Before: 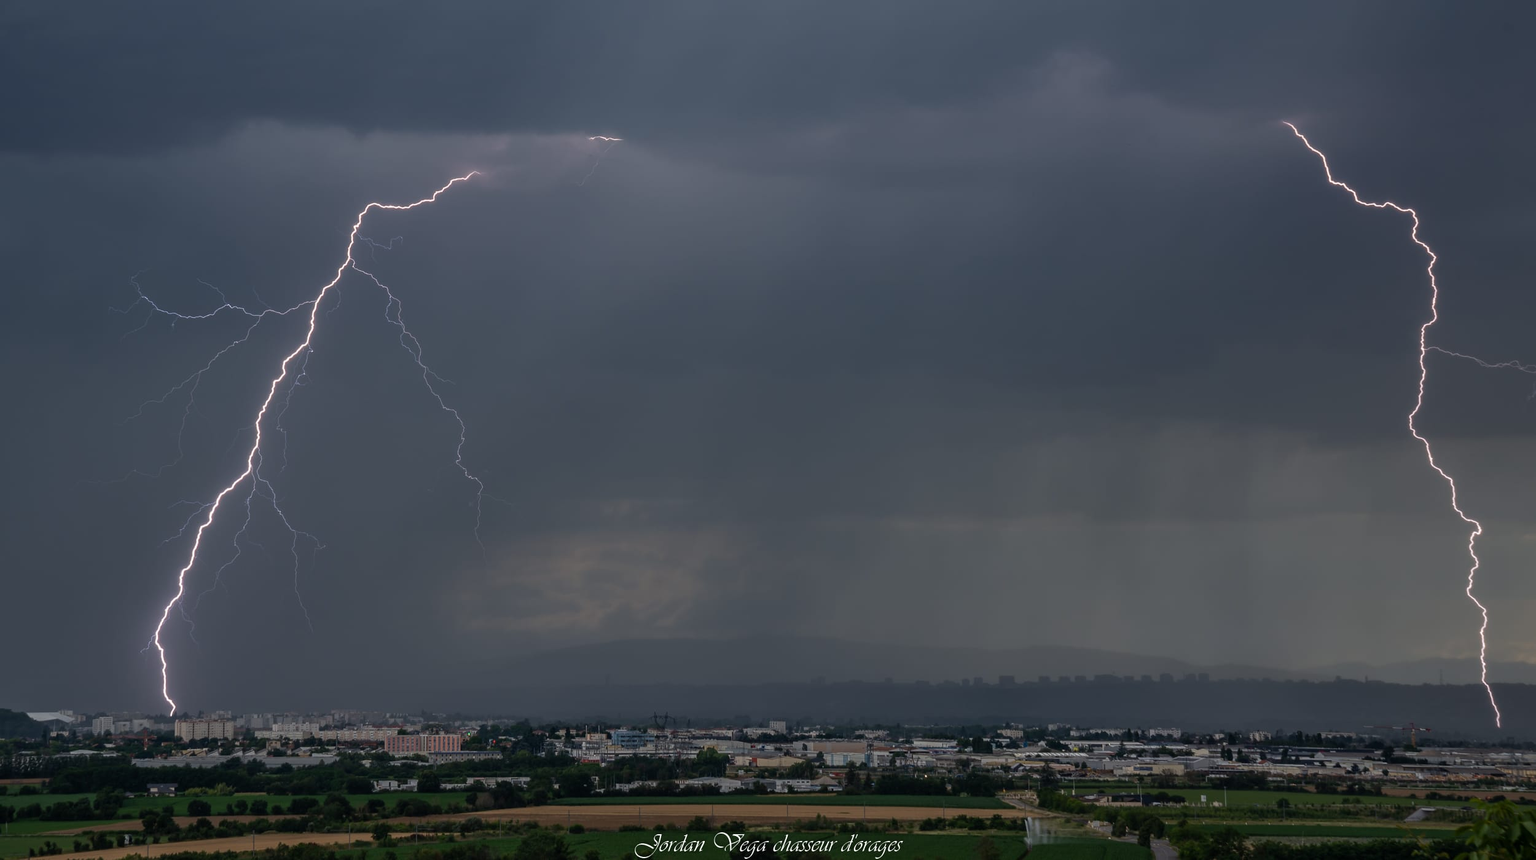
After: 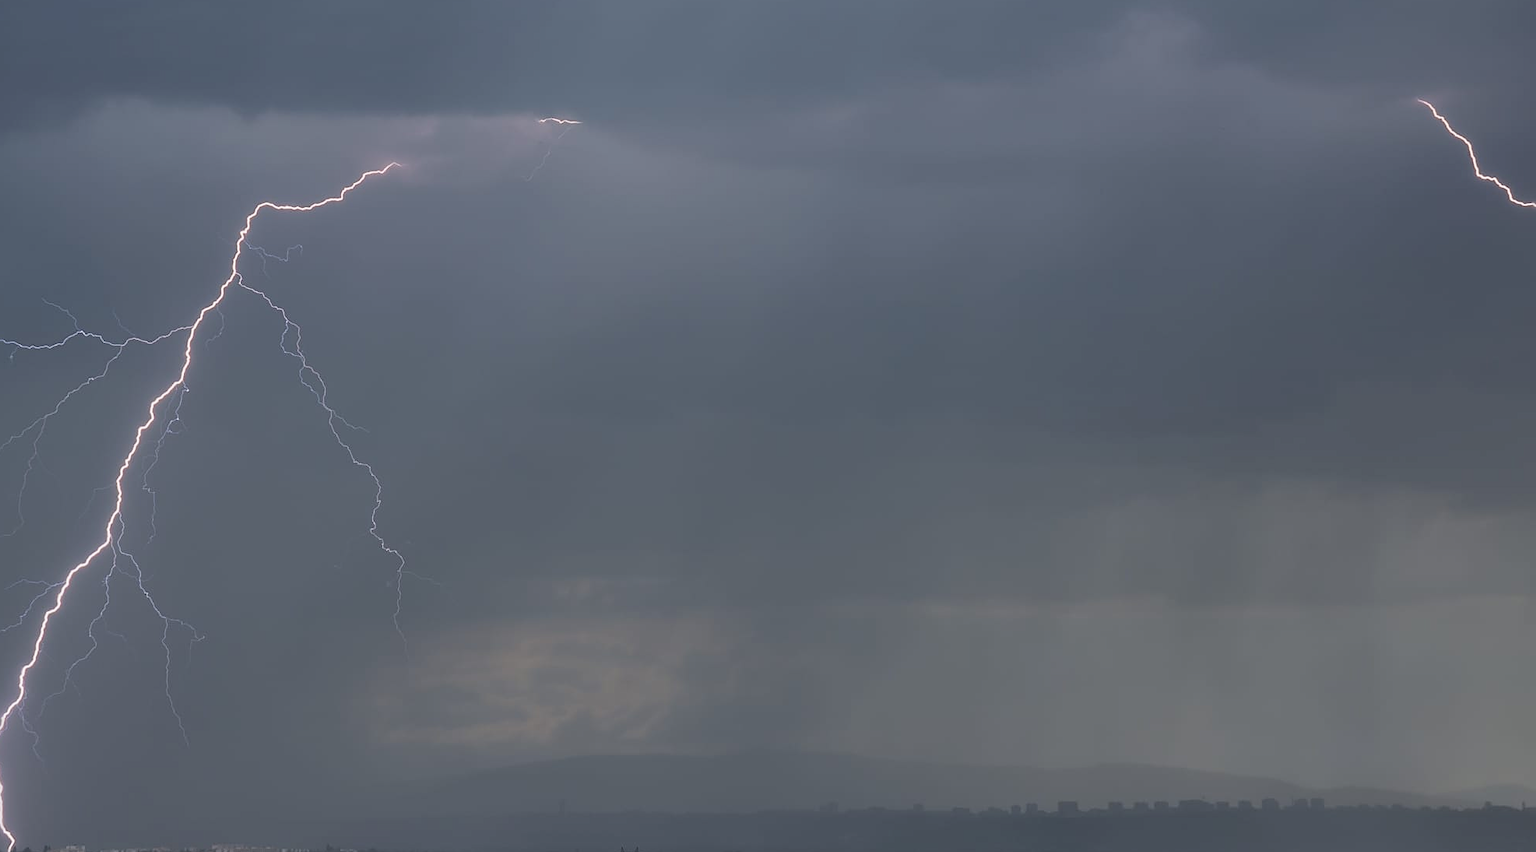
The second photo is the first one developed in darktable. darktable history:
filmic rgb: black relative exposure -6.61 EV, white relative exposure 4.73 EV, hardness 3.13, contrast 0.805, color science v6 (2022)
crop and rotate: left 10.687%, top 5.053%, right 10.359%, bottom 16.618%
sharpen: on, module defaults
color calibration: illuminant same as pipeline (D50), adaptation XYZ, x 0.346, y 0.358, temperature 5024.2 K
exposure: black level correction -0.015, exposure -0.126 EV, compensate highlight preservation false
levels: mode automatic, levels [0.062, 0.494, 0.925]
